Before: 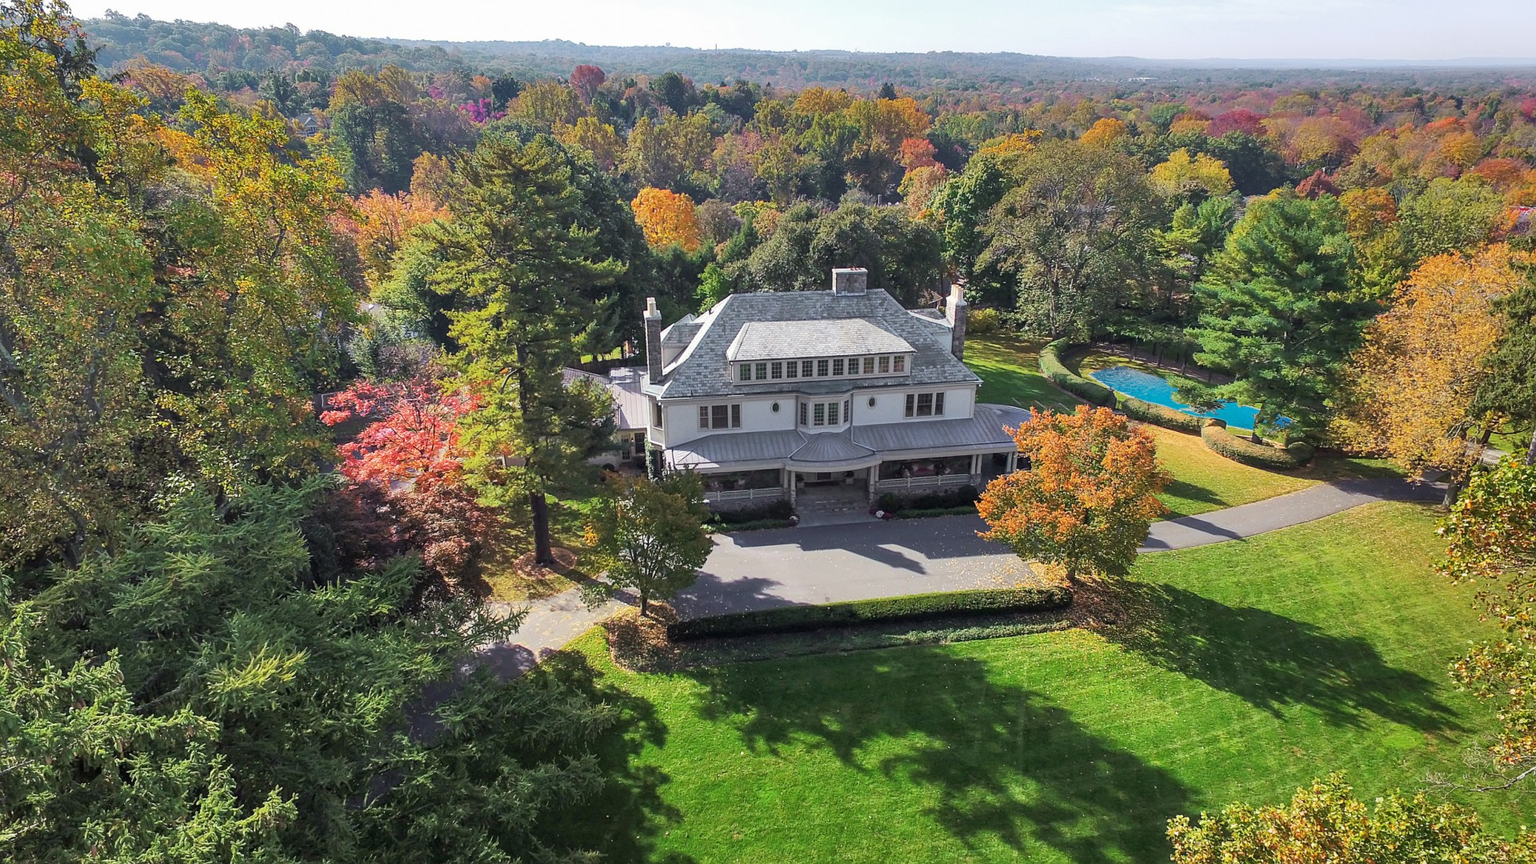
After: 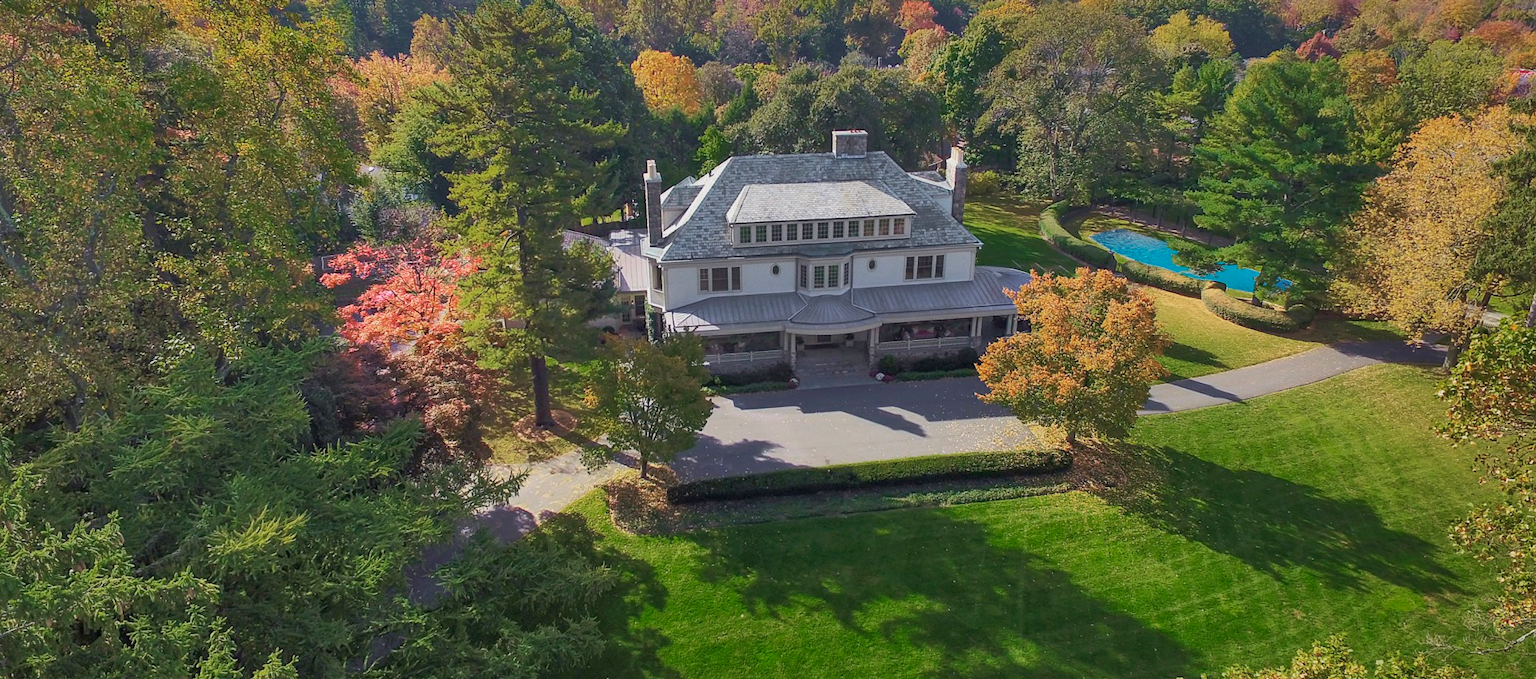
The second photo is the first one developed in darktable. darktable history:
tone equalizer: -8 EV -0.041 EV, -7 EV 0.035 EV, -6 EV -0.008 EV, -5 EV 0.007 EV, -4 EV -0.035 EV, -3 EV -0.24 EV, -2 EV -0.673 EV, -1 EV -0.979 EV, +0 EV -0.945 EV
crop and rotate: top 15.954%, bottom 5.401%
color zones: curves: ch0 [(0, 0.558) (0.143, 0.548) (0.286, 0.447) (0.429, 0.259) (0.571, 0.5) (0.714, 0.5) (0.857, 0.593) (1, 0.558)]; ch1 [(0, 0.543) (0.01, 0.544) (0.12, 0.492) (0.248, 0.458) (0.5, 0.534) (0.748, 0.5) (0.99, 0.469) (1, 0.543)]; ch2 [(0, 0.507) (0.143, 0.522) (0.286, 0.505) (0.429, 0.5) (0.571, 0.5) (0.714, 0.5) (0.857, 0.5) (1, 0.507)]
exposure: black level correction 0, exposure 0.691 EV, compensate exposure bias true, compensate highlight preservation false
velvia: on, module defaults
